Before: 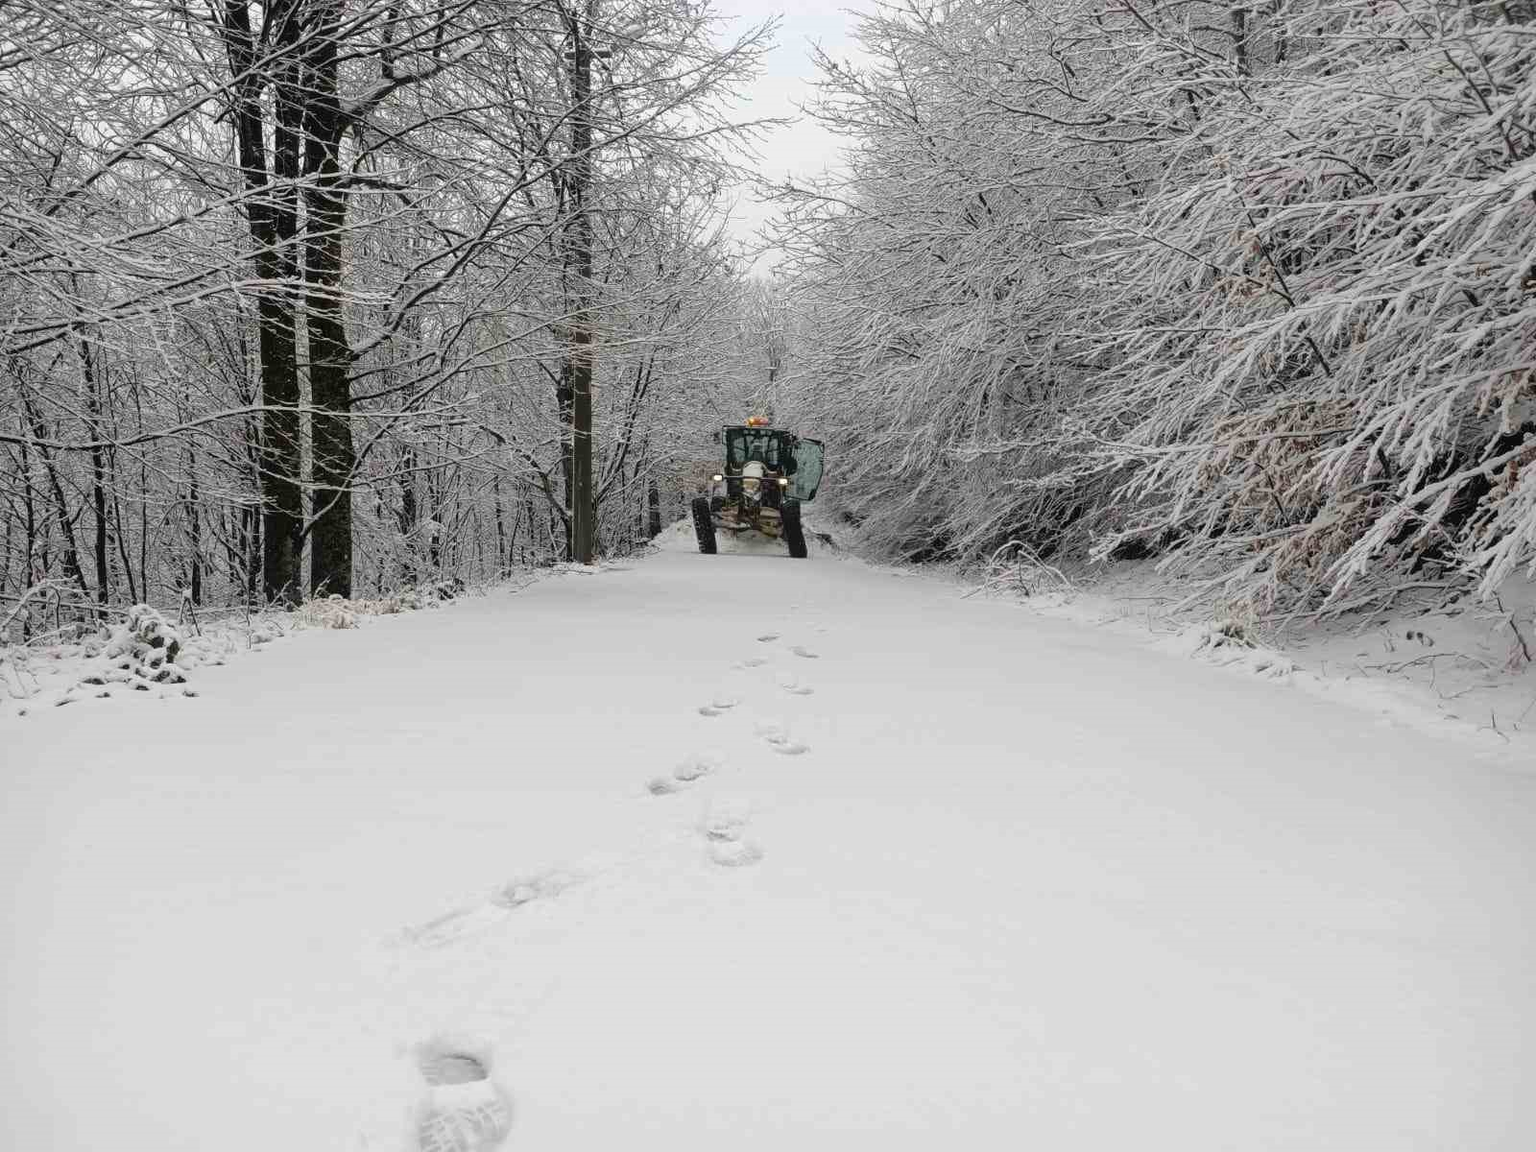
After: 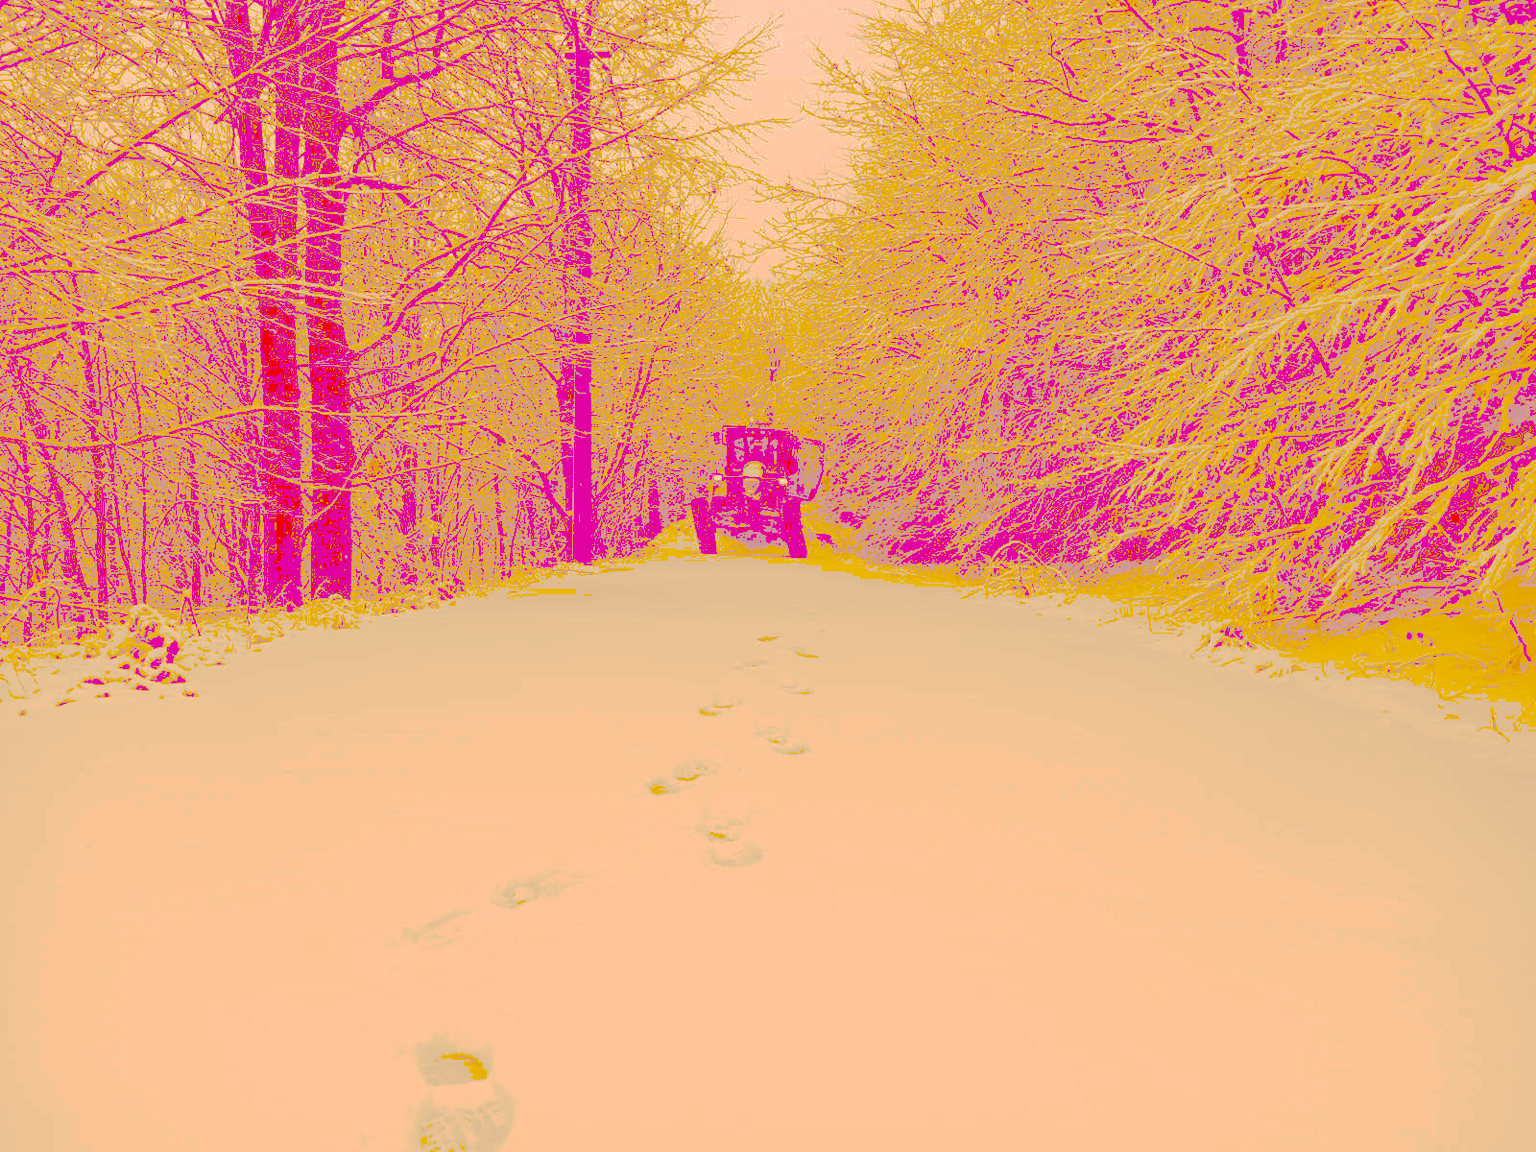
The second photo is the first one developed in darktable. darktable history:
tone curve: curves: ch0 [(0, 0) (0.003, 0.626) (0.011, 0.626) (0.025, 0.63) (0.044, 0.631) (0.069, 0.632) (0.1, 0.636) (0.136, 0.637) (0.177, 0.641) (0.224, 0.642) (0.277, 0.646) (0.335, 0.649) (0.399, 0.661) (0.468, 0.679) (0.543, 0.702) (0.623, 0.732) (0.709, 0.769) (0.801, 0.804) (0.898, 0.847) (1, 1)], preserve colors none
color look up table: target L [96.74, 83.39, 86.01, 82.92, 76.73, 58.95, 56.04, 55.84, 52.48, 35.34, 32.72, 61.08, 60.89, 55.63, 43.79, 43.55, 43.32, 35.49, 36.33, 34.59, 32.89, 94.27, 89.85, 89.8, 73.07, 76.59, 62.61, 76.68, 74.14, 57.32, 59.88, 72.71, 74.07, 56.88, 49.68, 38.14, 35.79, 49.4, 35.88, 36.94, 41.58, 32.95, 32.4, 88.42, 72.96, 68.86, 45.76, 35.14, 31.28], target a [12.44, -9.082, 20.74, -4.141, 20.21, 40.89, 28.37, 37.66, 36.79, 86.56, 88, 43.05, 55.14, 65.47, 108.26, 105.1, 106.34, 93.08, 94.64, 91.42, 88.34, 19.77, 34.81, 32.84, 27.2, 40.72, 63.93, 31.08, 51.32, 45.11, 49.06, 43.48, 38.24, 57.53, 81.81, 94.72, 92.33, 65.42, 93.79, 95.74, 93.43, 88.44, 87.45, 9.527, 12.81, 29.86, 68.45, 91.2, 85.39], target b [50.24, 143.02, 147.52, 142.56, 131.87, 101.26, 96.26, 95.82, 90.2, 60.64, 56.14, 104.96, 104.49, 95.61, 75.19, 74.76, 74.24, 60.92, 62.32, 59.36, 56.43, 45.56, 35.31, 36.33, 125.22, 30.35, 107.27, 32.69, 13.26, 98.35, 102.59, 15.05, 16.84, 97.3, 84.91, 65.41, 61.36, 84.53, 61.47, 63.24, 70.95, 56.47, 55.59, 34.53, 125.04, 117.81, 78.38, 60.2, 53.68], num patches 49
